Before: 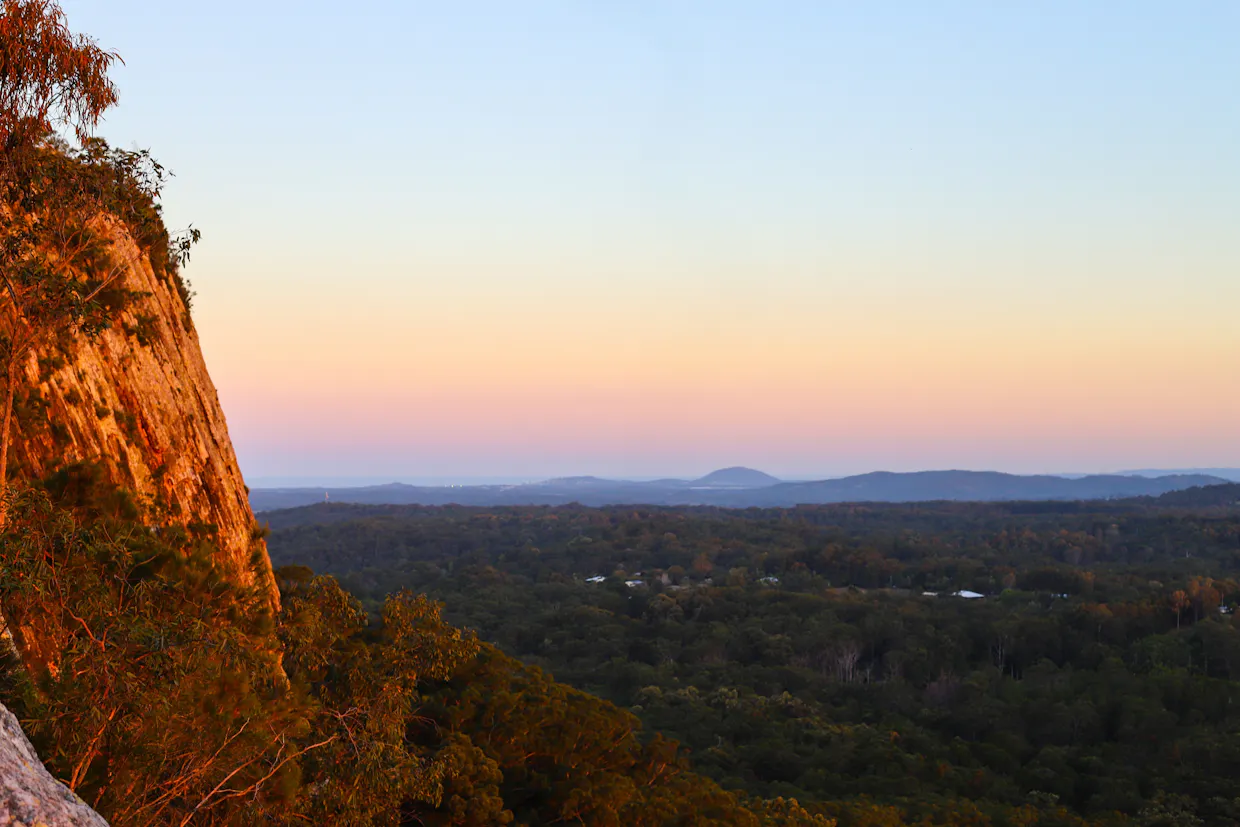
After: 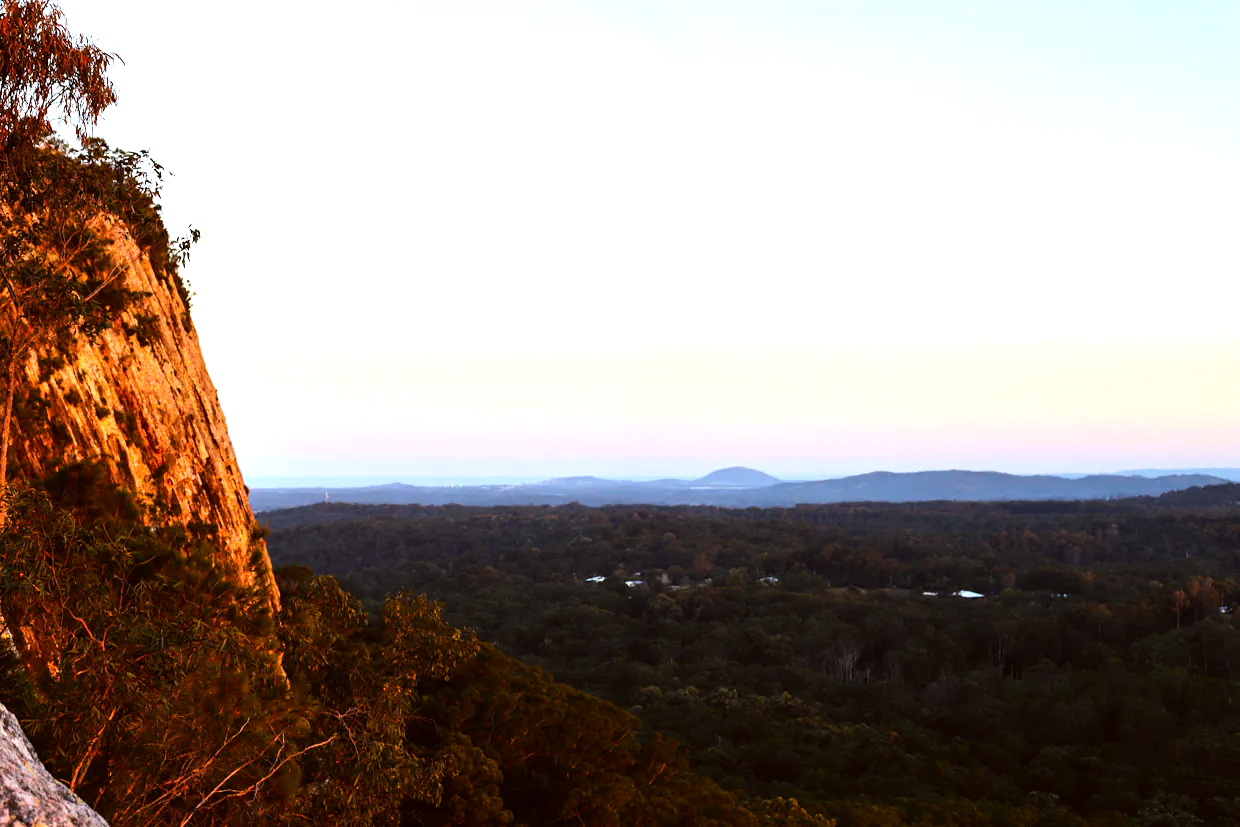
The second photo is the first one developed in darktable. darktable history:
color correction: highlights a* -4.98, highlights b* -3.76, shadows a* 3.83, shadows b* 4.08
tone equalizer: -8 EV -1.08 EV, -7 EV -1.01 EV, -6 EV -0.867 EV, -5 EV -0.578 EV, -3 EV 0.578 EV, -2 EV 0.867 EV, -1 EV 1.01 EV, +0 EV 1.08 EV, edges refinement/feathering 500, mask exposure compensation -1.57 EV, preserve details no
